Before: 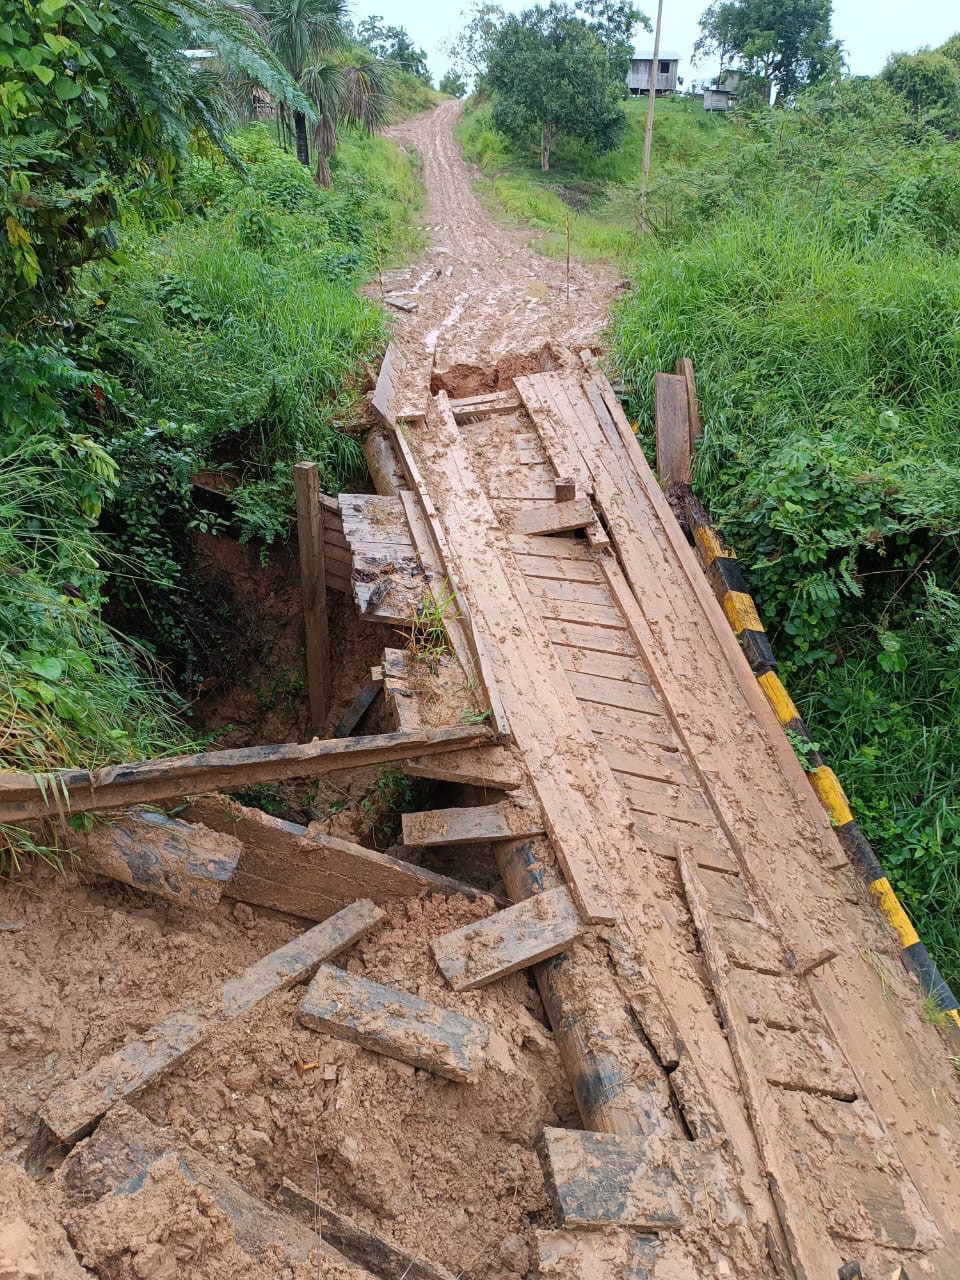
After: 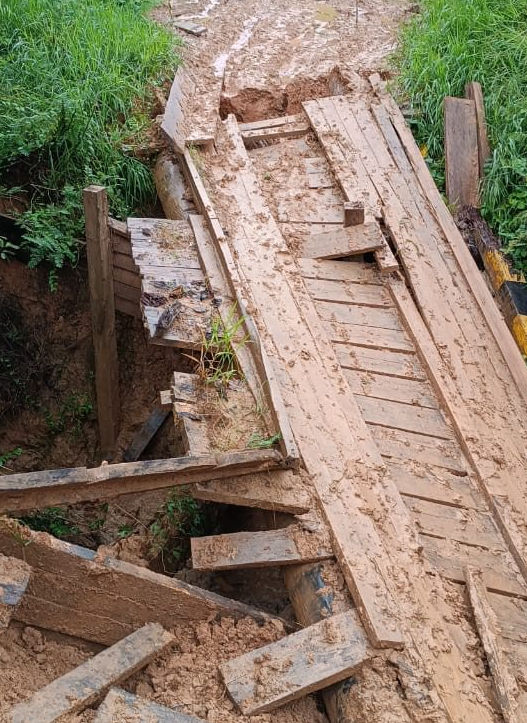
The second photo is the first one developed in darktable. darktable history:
crop and rotate: left 22.063%, top 21.638%, right 22.992%, bottom 21.855%
exposure: compensate highlight preservation false
